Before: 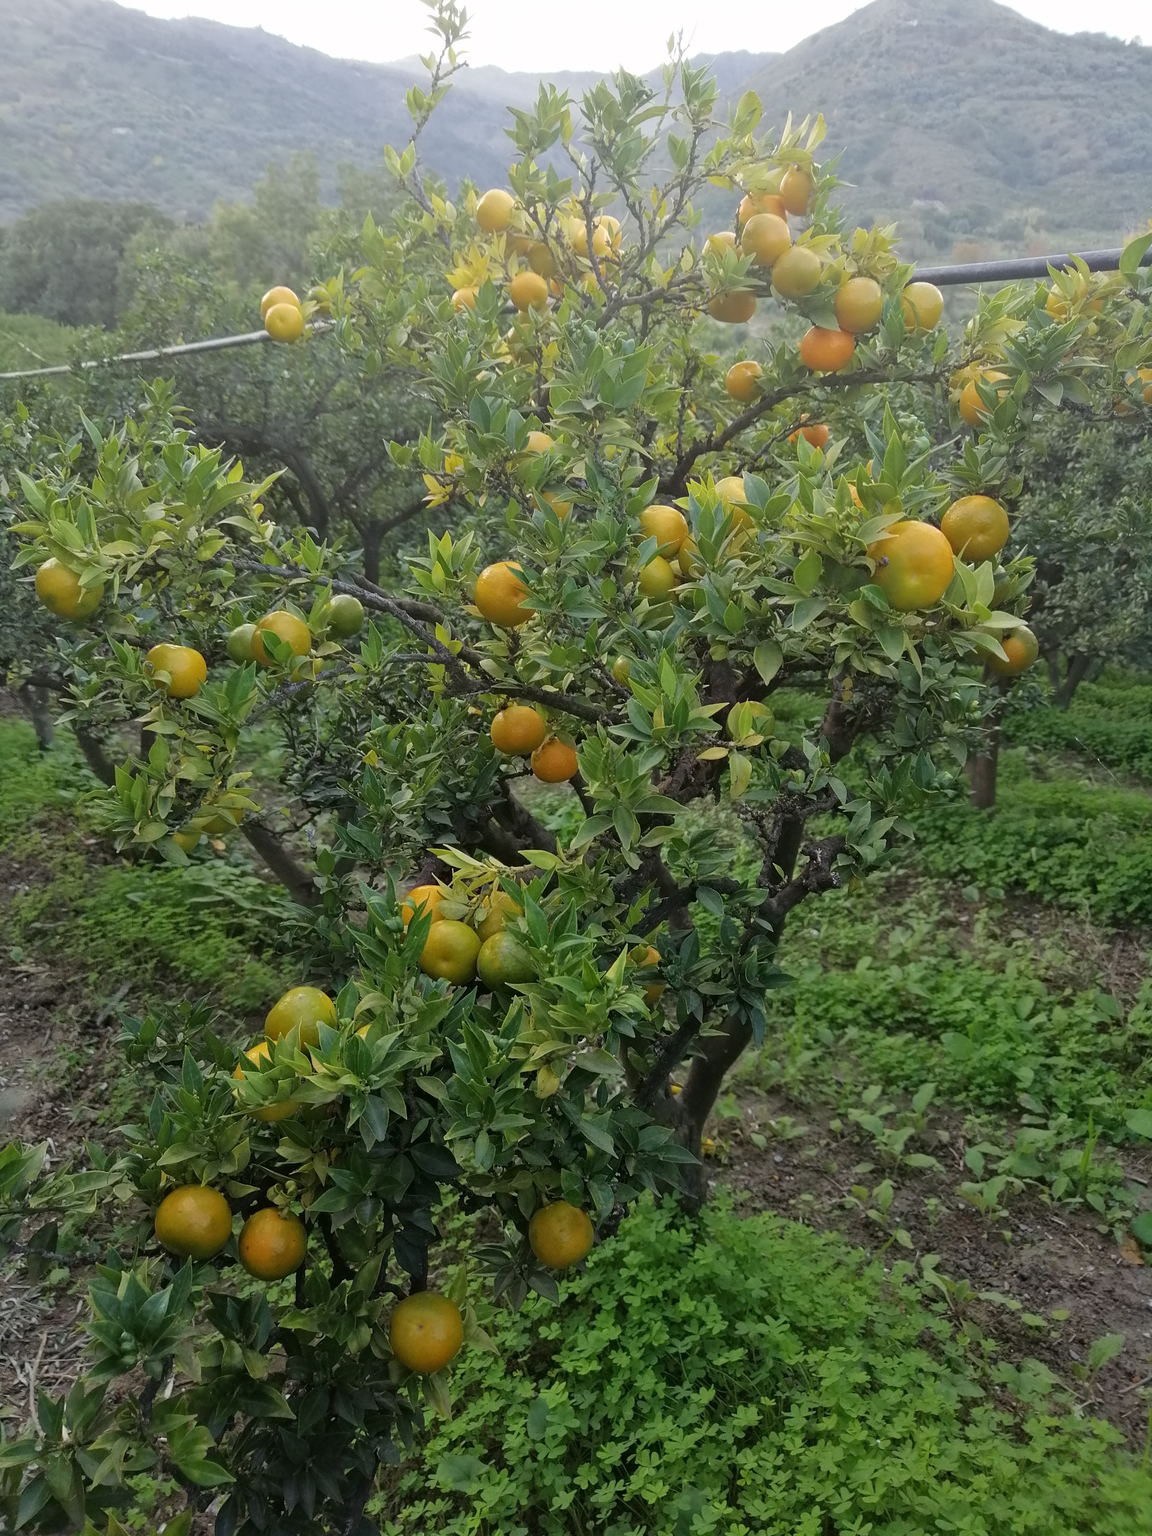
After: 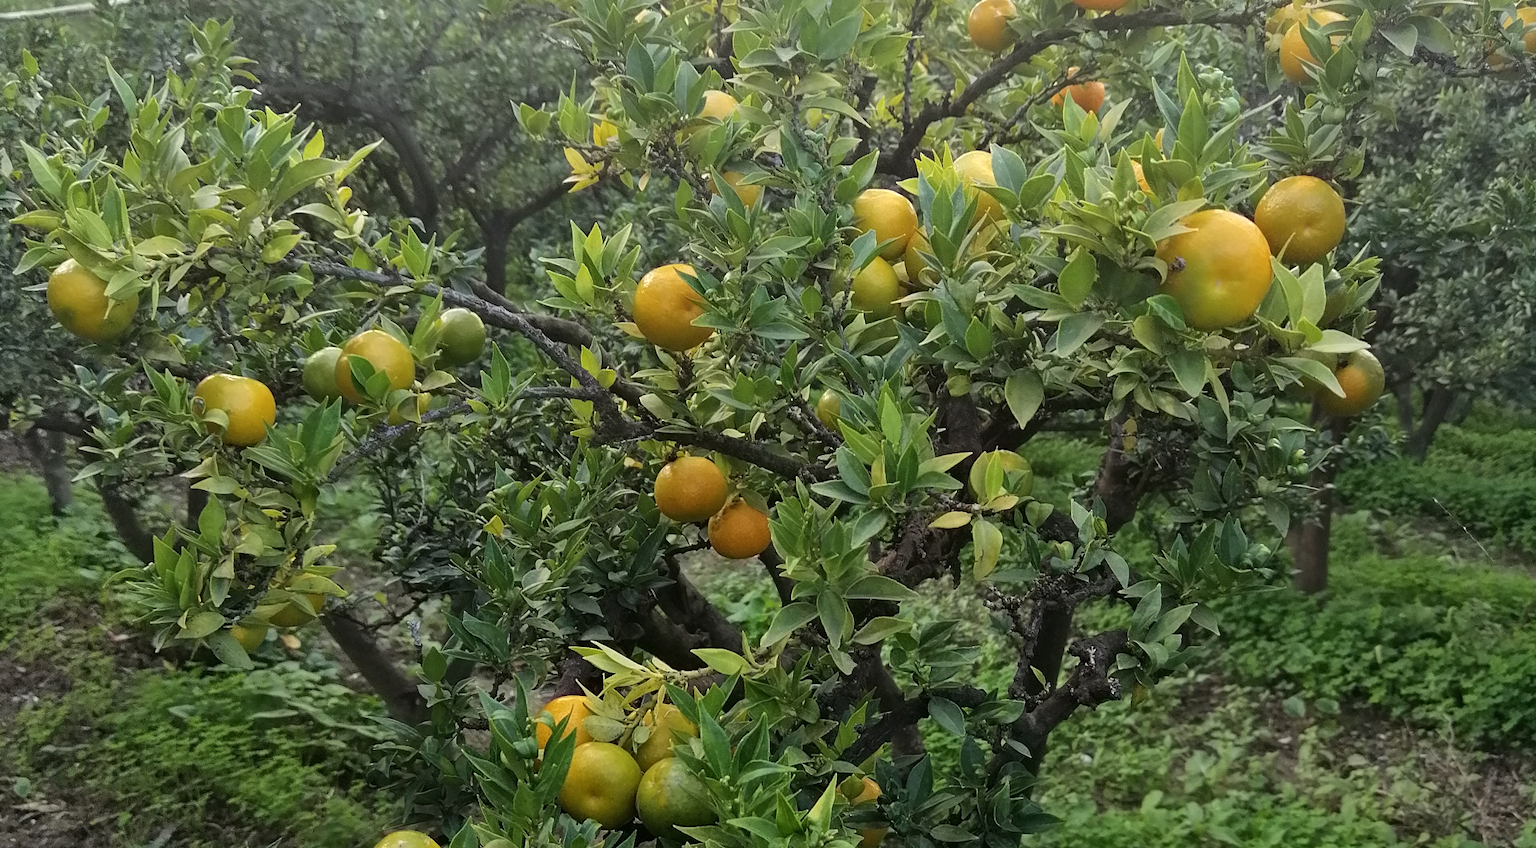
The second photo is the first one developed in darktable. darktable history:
crop and rotate: top 23.701%, bottom 34.862%
tone equalizer: -8 EV -0.414 EV, -7 EV -0.388 EV, -6 EV -0.301 EV, -5 EV -0.239 EV, -3 EV 0.203 EV, -2 EV 0.333 EV, -1 EV 0.399 EV, +0 EV 0.414 EV, edges refinement/feathering 500, mask exposure compensation -1.57 EV, preserve details no
